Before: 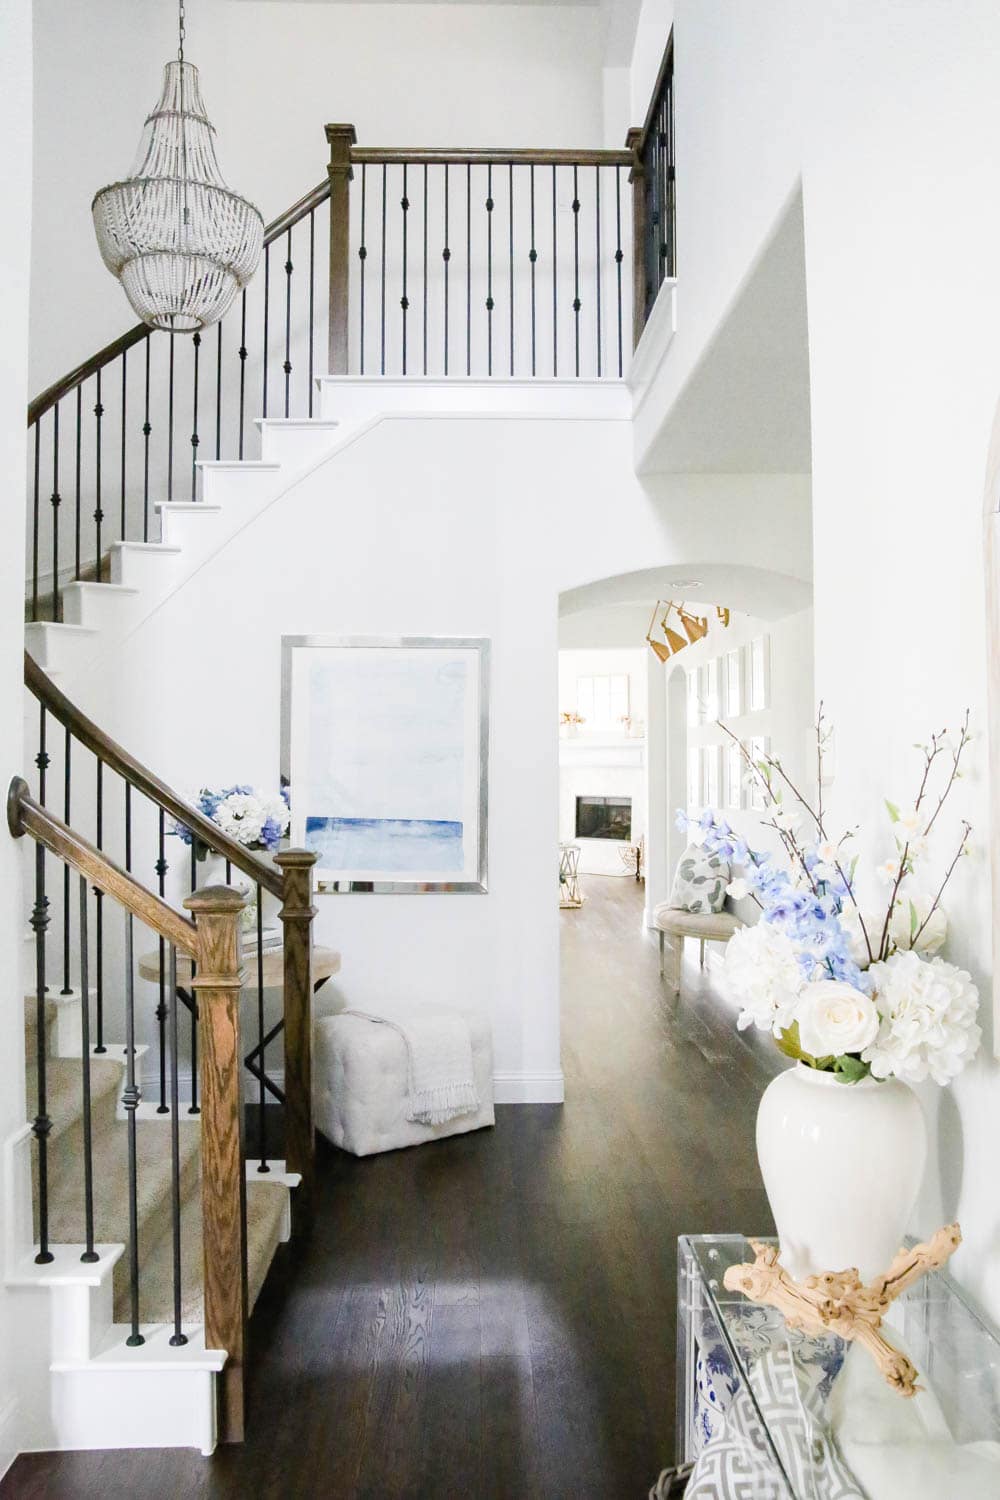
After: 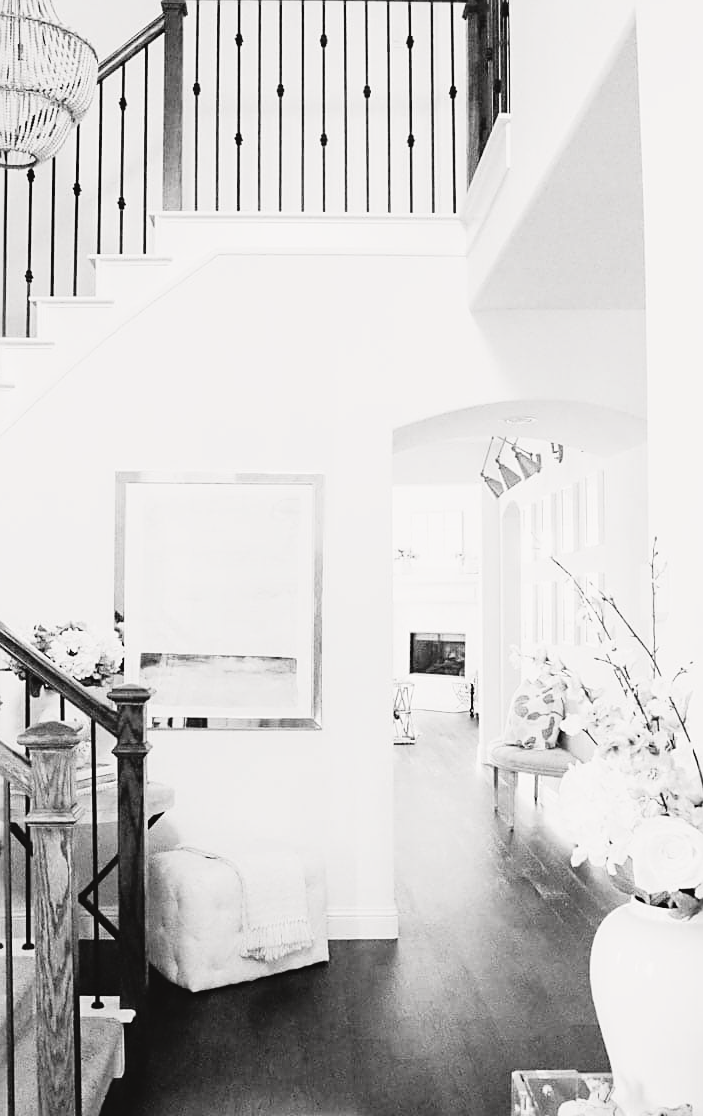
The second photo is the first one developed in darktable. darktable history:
contrast brightness saturation: saturation -0.999
color correction: highlights b* -0.053, saturation 0.484
crop and rotate: left 16.669%, top 10.979%, right 13%, bottom 14.559%
tone equalizer: edges refinement/feathering 500, mask exposure compensation -1.57 EV, preserve details no
exposure: black level correction -0.015, exposure -0.136 EV, compensate exposure bias true, compensate highlight preservation false
sharpen: on, module defaults
tone curve: curves: ch0 [(0, 0.022) (0.177, 0.086) (0.392, 0.438) (0.704, 0.844) (0.858, 0.938) (1, 0.981)]; ch1 [(0, 0) (0.402, 0.36) (0.476, 0.456) (0.498, 0.501) (0.518, 0.521) (0.58, 0.598) (0.619, 0.65) (0.692, 0.737) (1, 1)]; ch2 [(0, 0) (0.415, 0.438) (0.483, 0.499) (0.503, 0.507) (0.526, 0.537) (0.563, 0.624) (0.626, 0.714) (0.699, 0.753) (0.997, 0.858)], color space Lab, independent channels, preserve colors none
